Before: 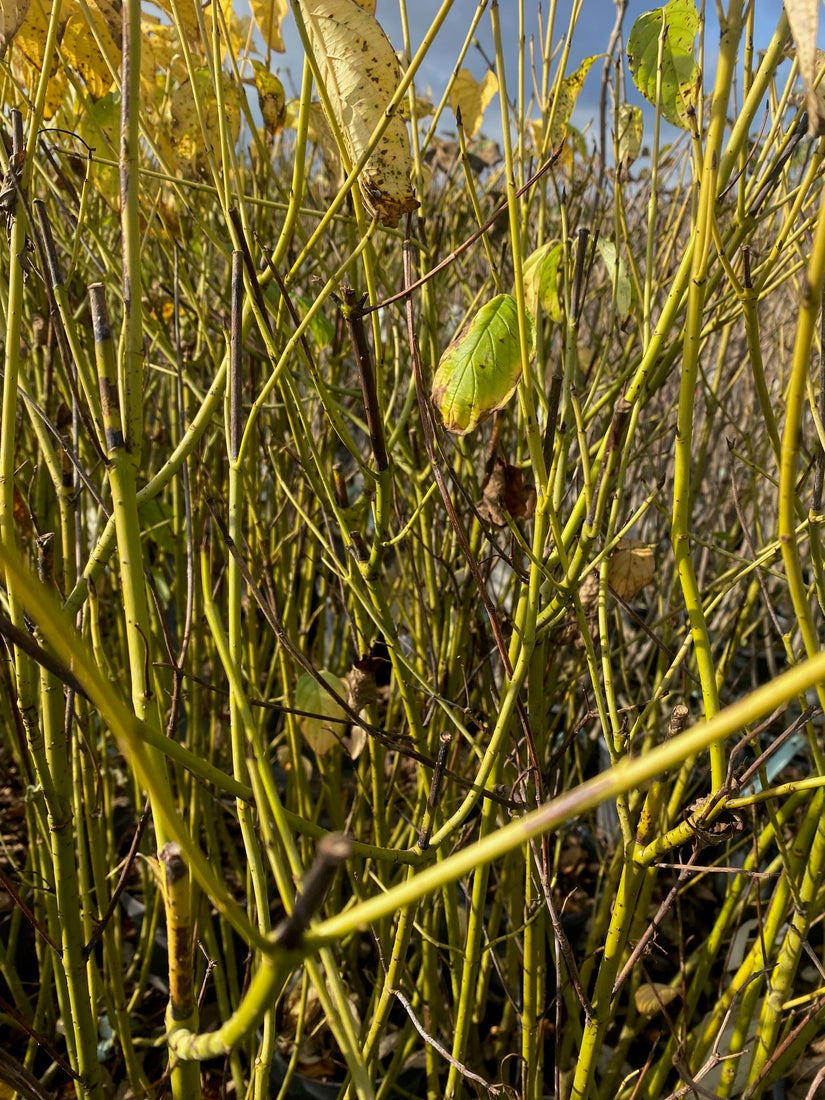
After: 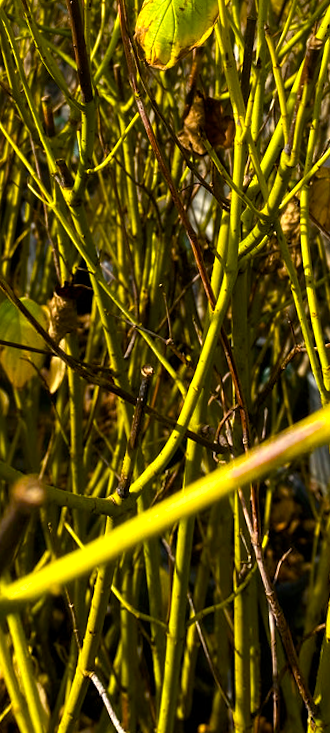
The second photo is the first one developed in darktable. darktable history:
color balance rgb: linear chroma grading › global chroma 9%, perceptual saturation grading › global saturation 36%, perceptual saturation grading › shadows 35%, perceptual brilliance grading › global brilliance 15%, perceptual brilliance grading › shadows -35%, global vibrance 15%
rotate and perspective: rotation 0.72°, lens shift (vertical) -0.352, lens shift (horizontal) -0.051, crop left 0.152, crop right 0.859, crop top 0.019, crop bottom 0.964
crop: left 31.379%, top 24.658%, right 20.326%, bottom 6.628%
